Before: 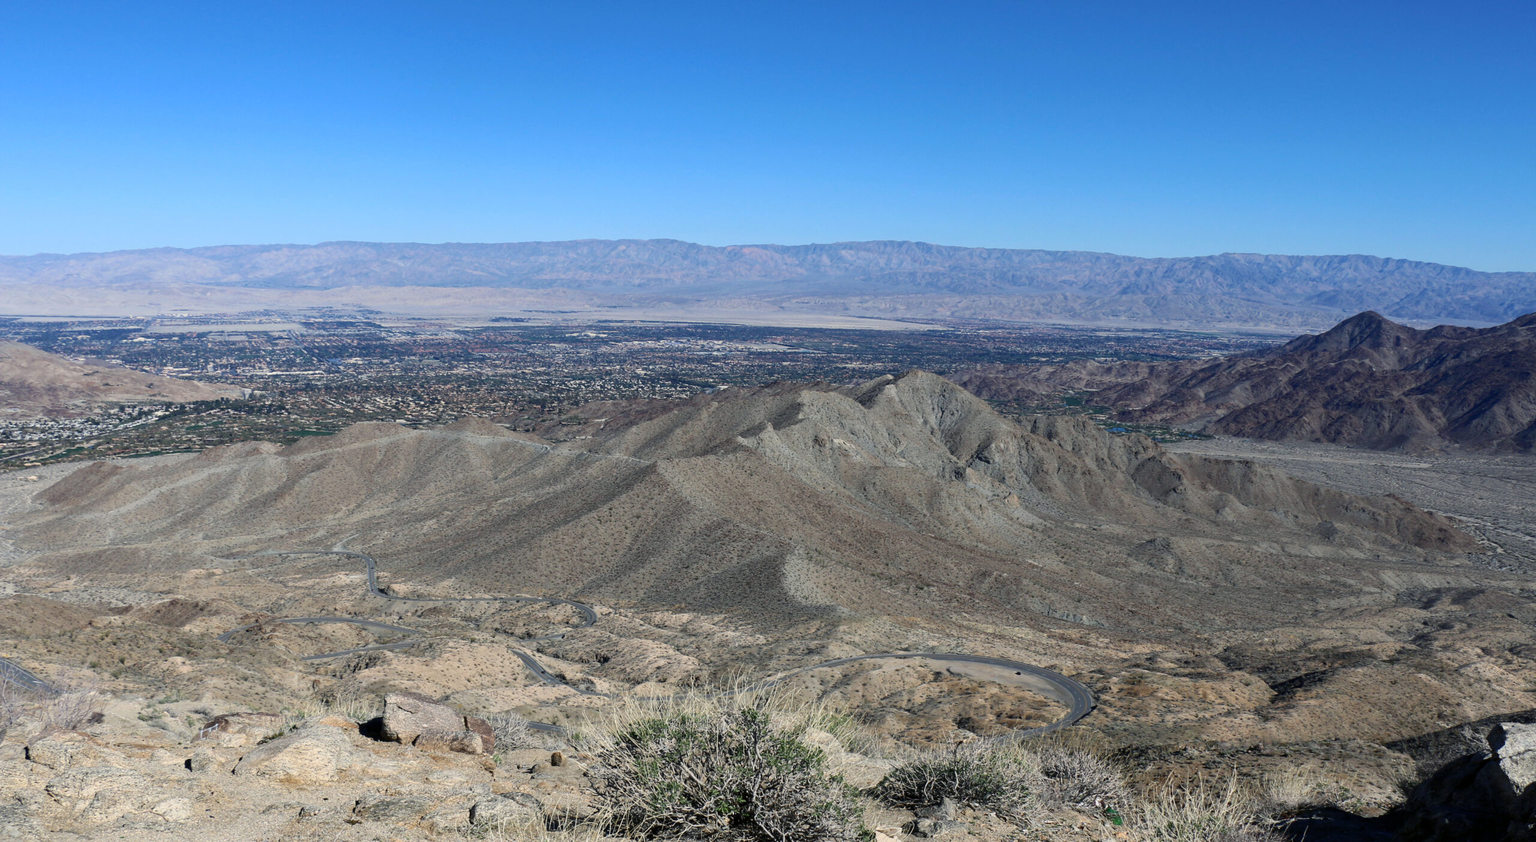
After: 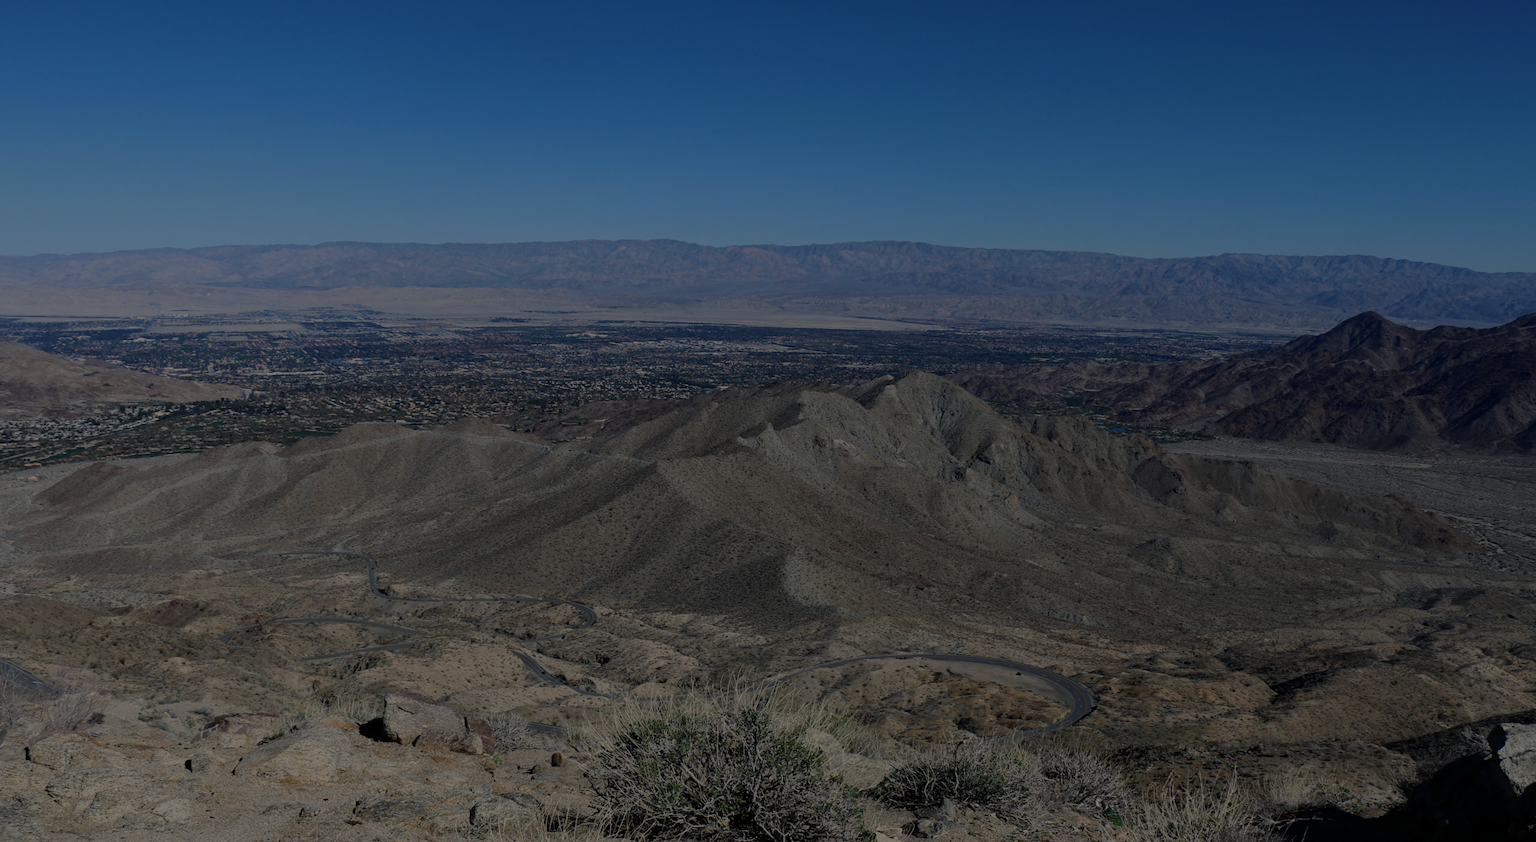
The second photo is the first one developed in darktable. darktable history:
exposure: exposure -2.049 EV, compensate exposure bias true, compensate highlight preservation false
